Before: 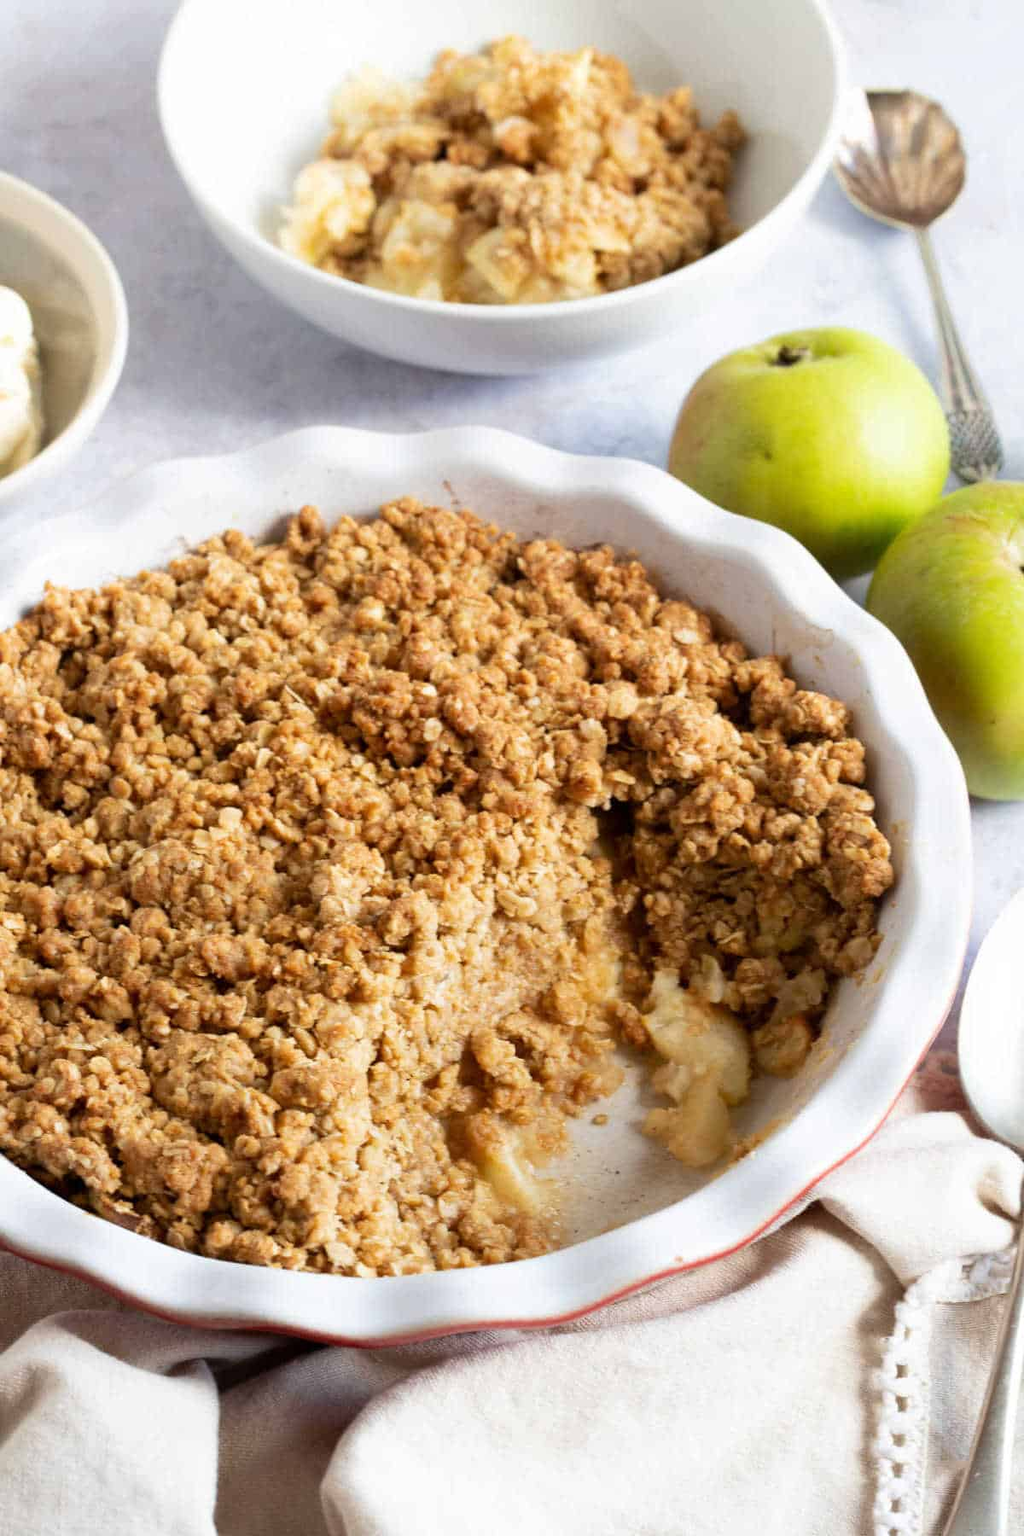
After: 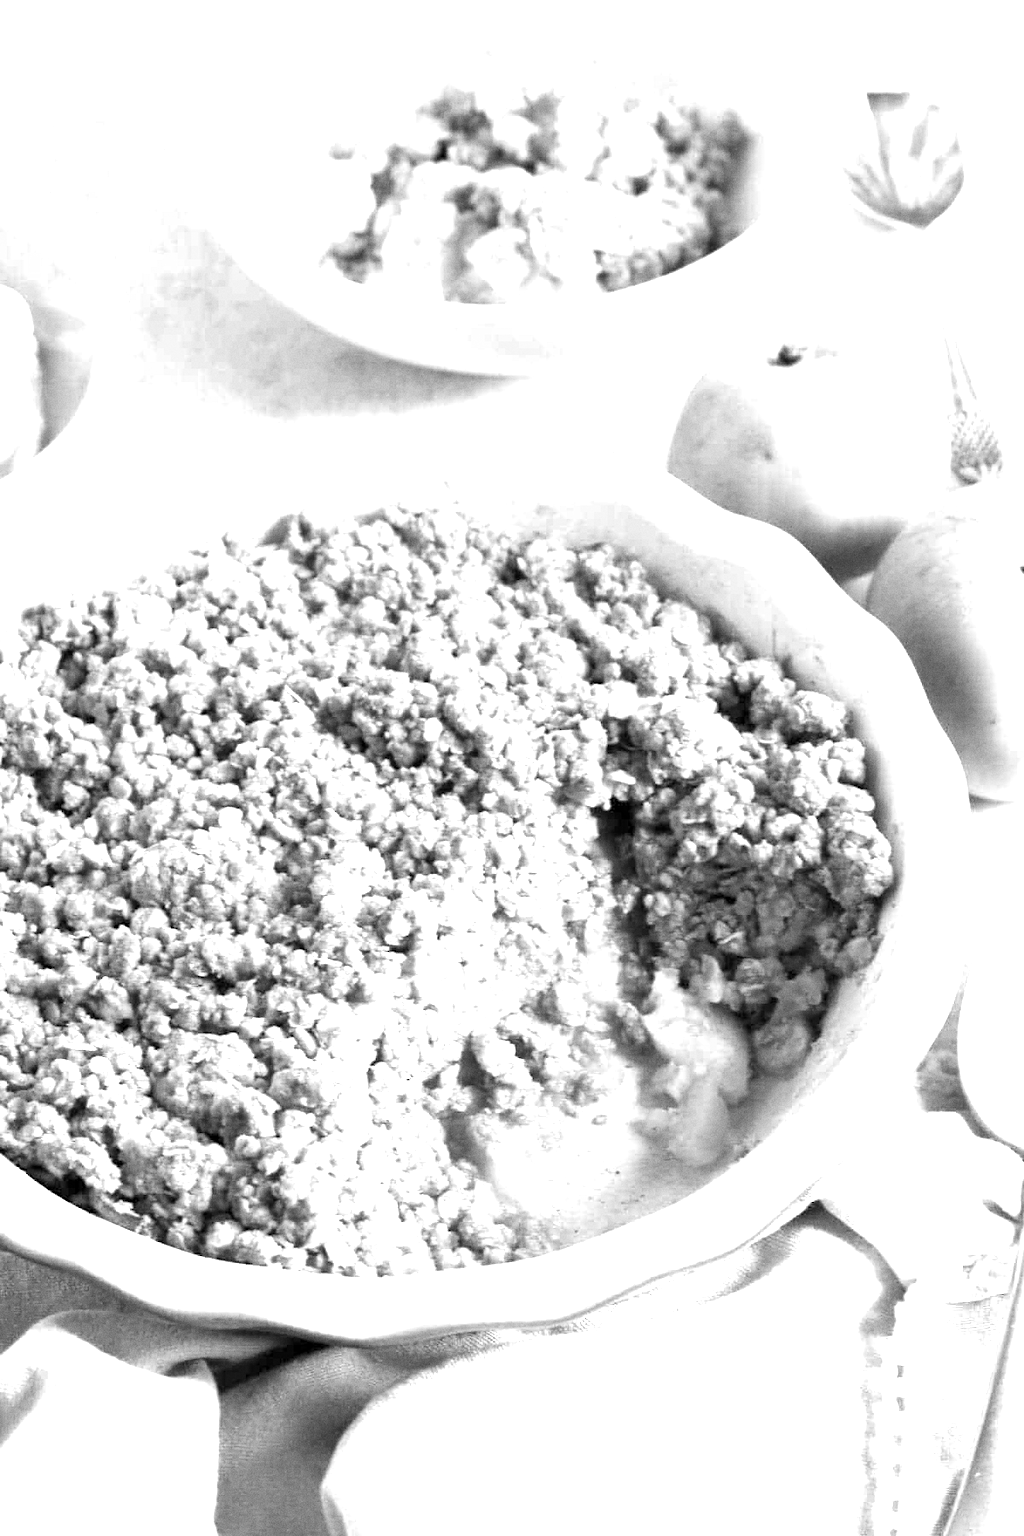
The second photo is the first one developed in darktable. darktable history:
monochrome: on, module defaults
grain: coarseness 0.09 ISO
exposure: black level correction 0, exposure 1.45 EV, compensate exposure bias true, compensate highlight preservation false
levels: mode automatic, black 0.023%, white 99.97%, levels [0.062, 0.494, 0.925]
